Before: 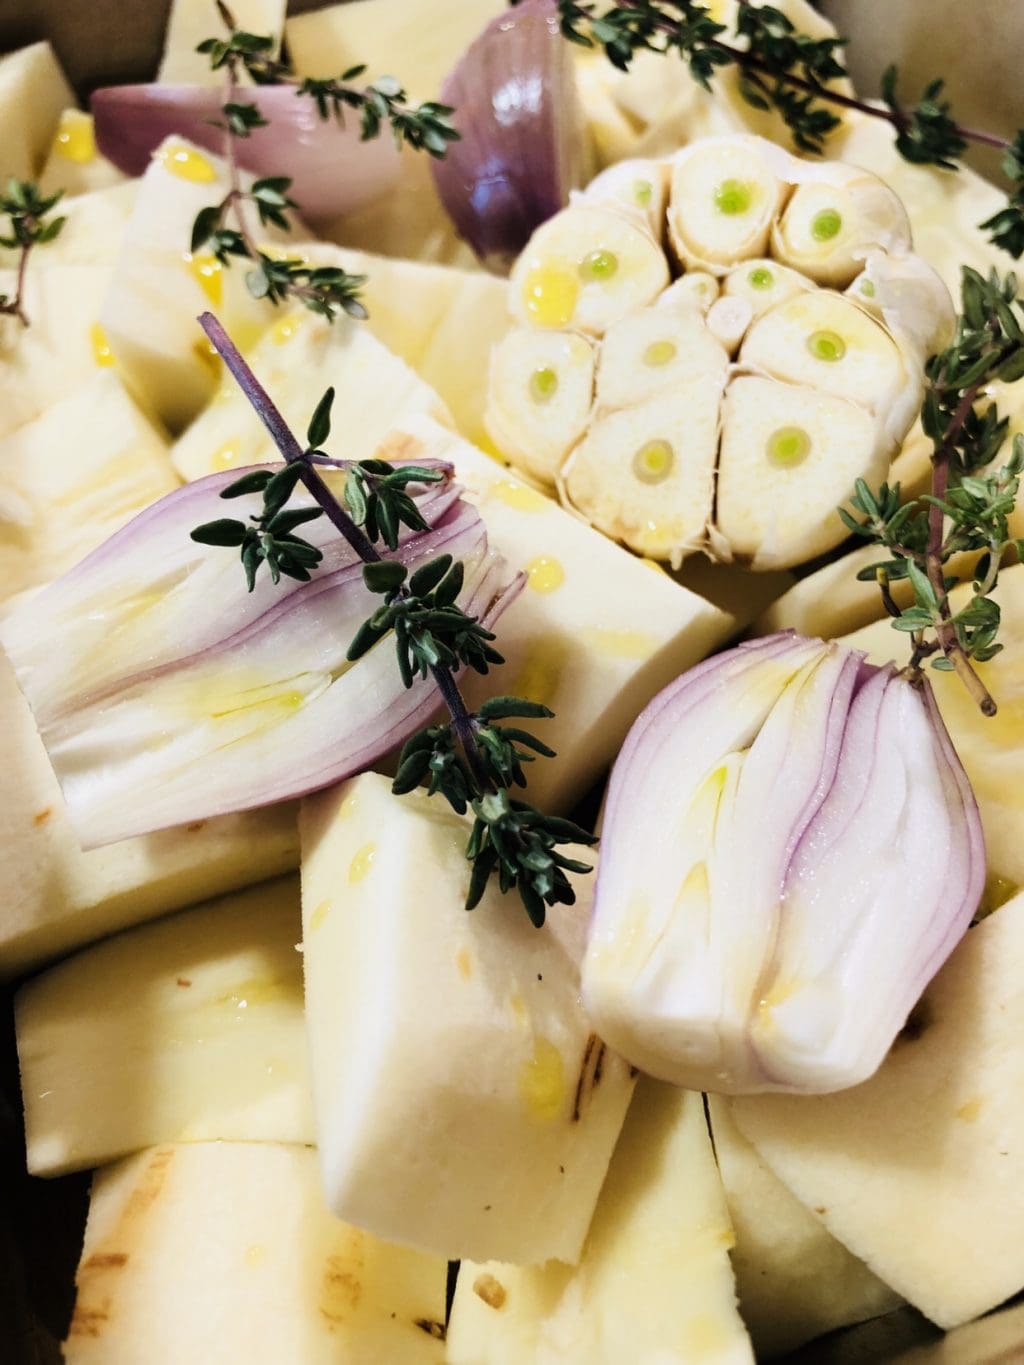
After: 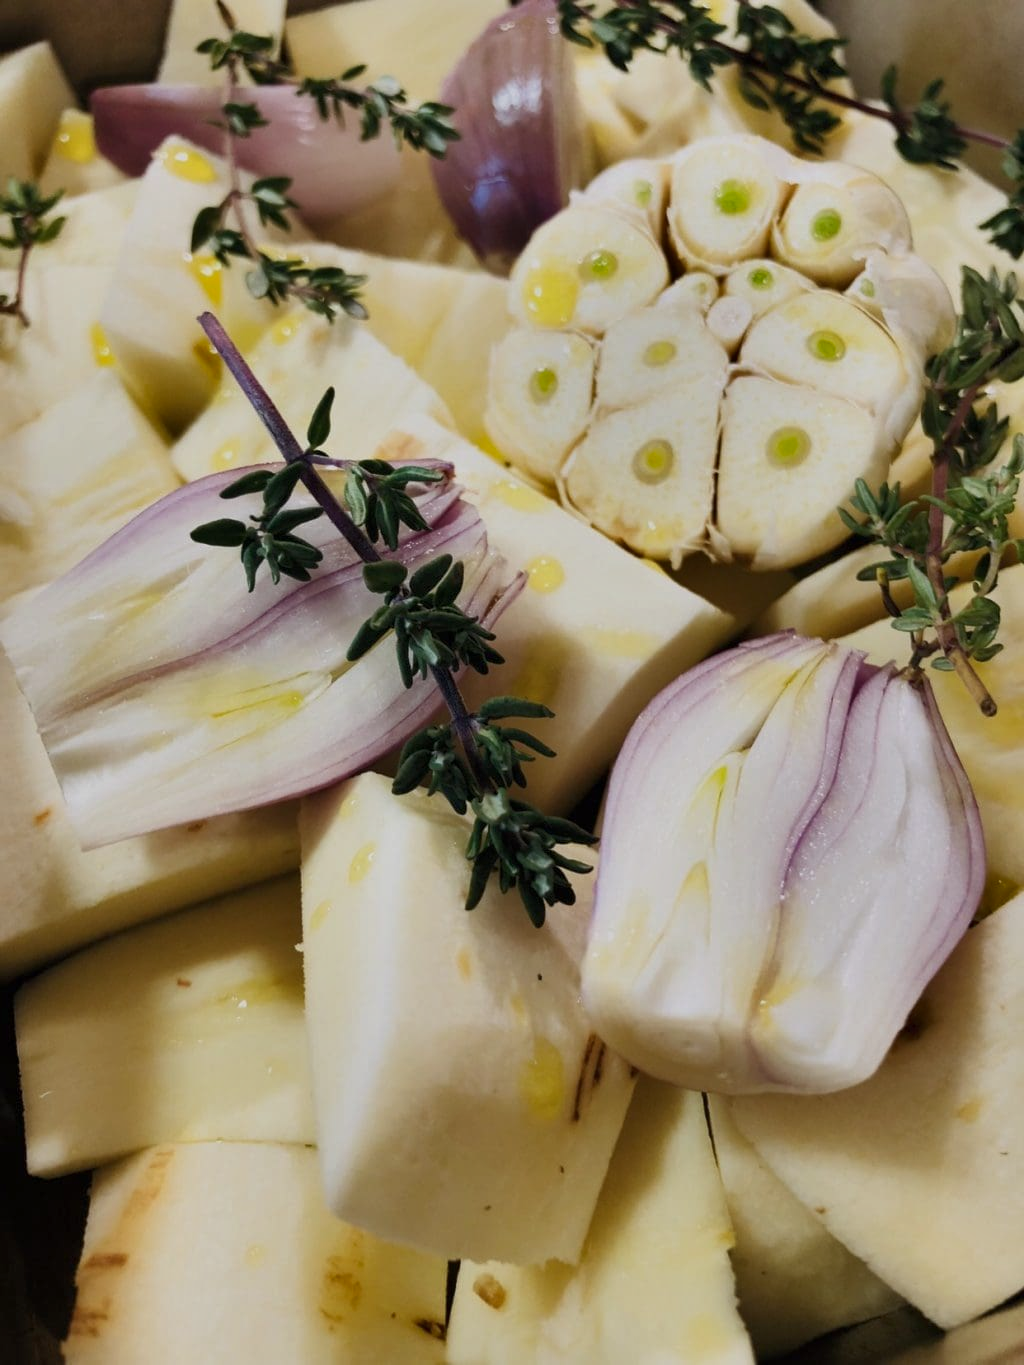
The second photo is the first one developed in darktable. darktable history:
exposure: exposure -0.15 EV, compensate highlight preservation false
shadows and highlights: shadows 30.71, highlights -63.21, soften with gaussian
tone equalizer: -8 EV 0.262 EV, -7 EV 0.378 EV, -6 EV 0.442 EV, -5 EV 0.239 EV, -3 EV -0.271 EV, -2 EV -0.428 EV, -1 EV -0.426 EV, +0 EV -0.271 EV
